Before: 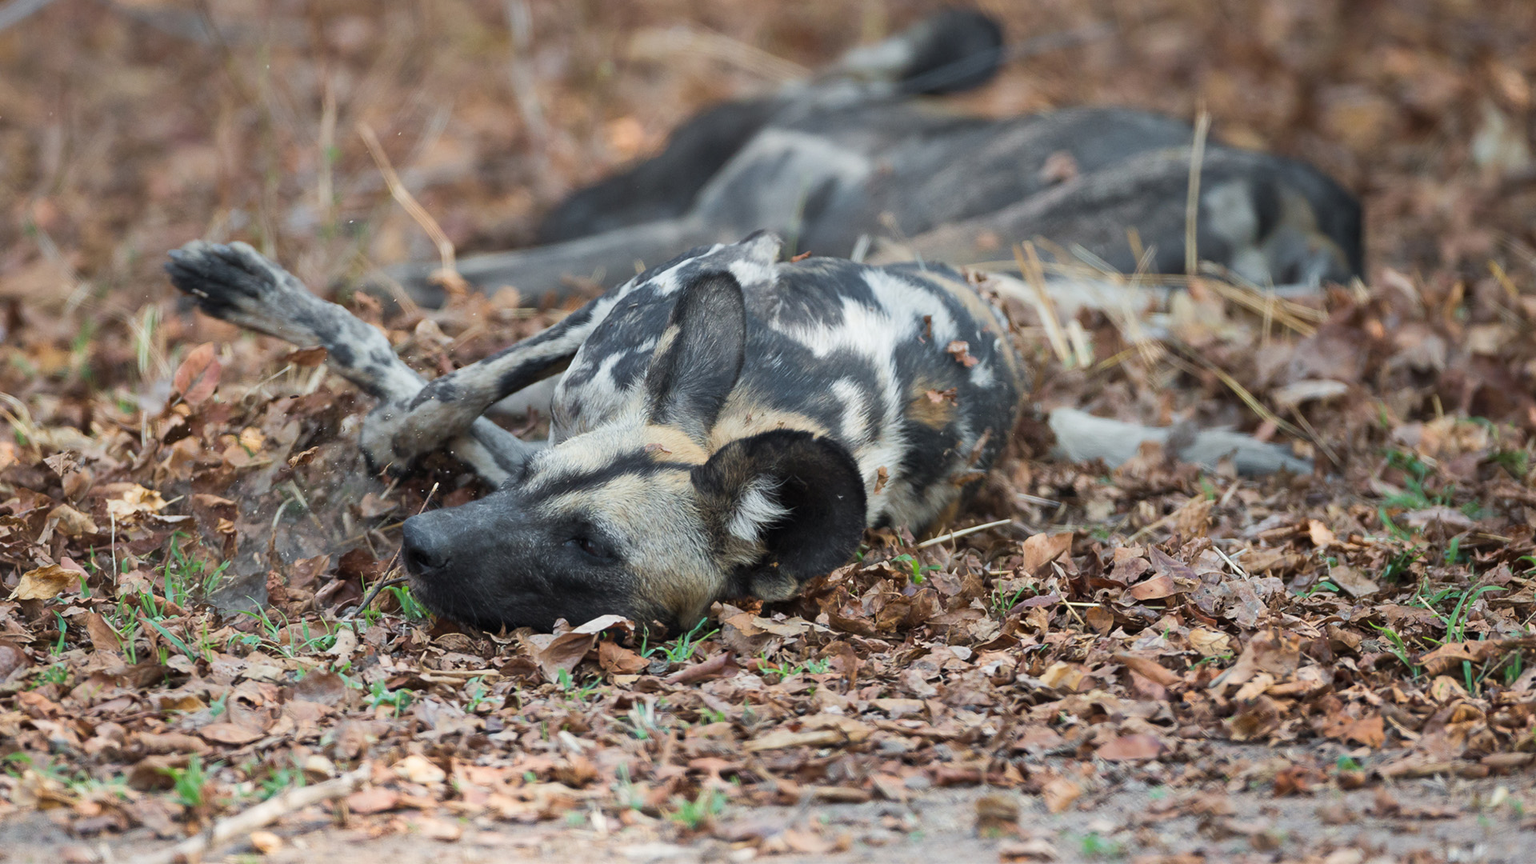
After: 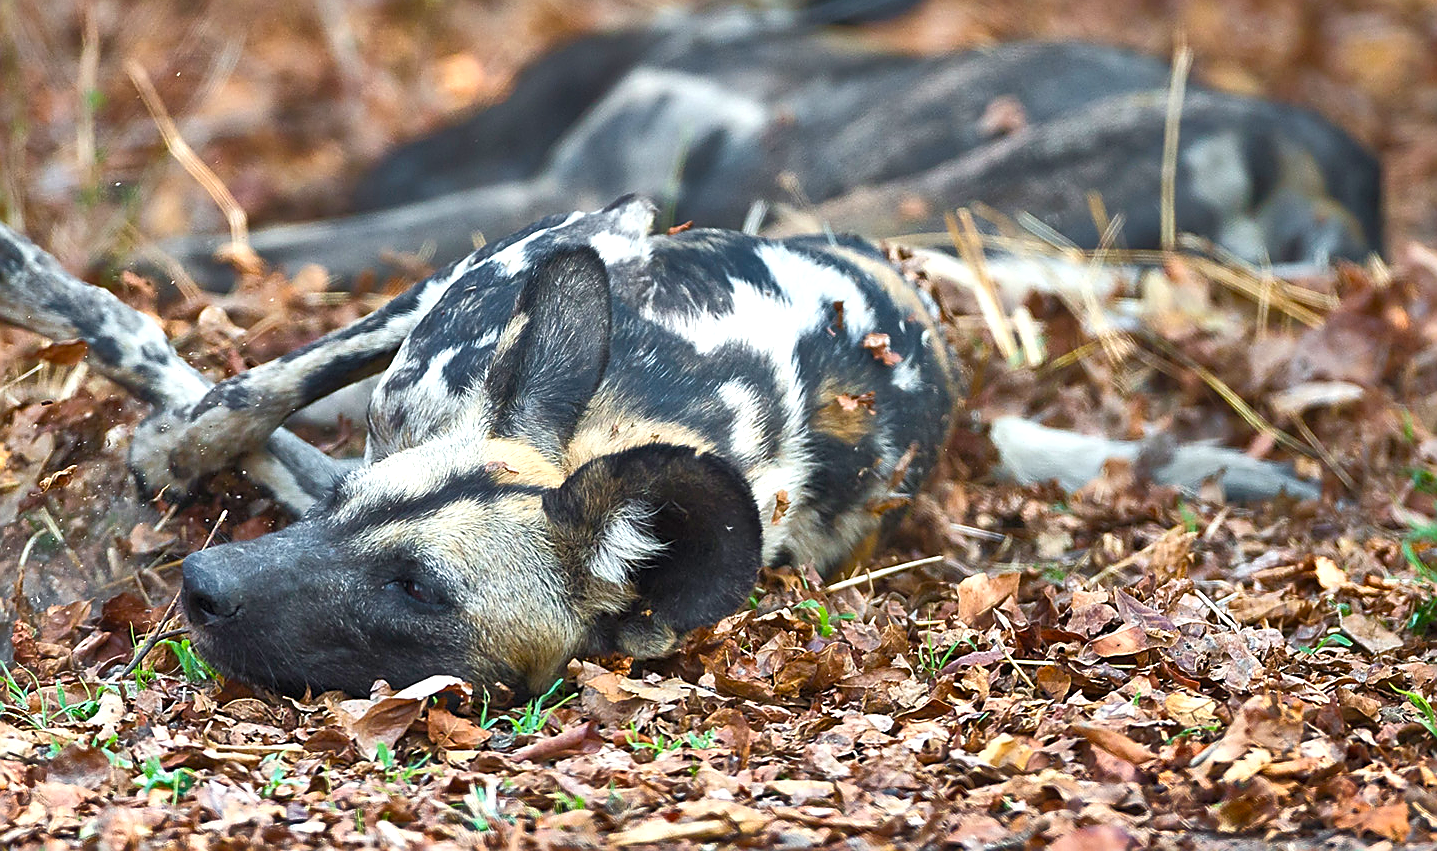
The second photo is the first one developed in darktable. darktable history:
exposure: black level correction 0, exposure 1.125 EV, compensate exposure bias true, compensate highlight preservation false
color balance rgb: perceptual saturation grading › global saturation 35%, perceptual saturation grading › highlights -25%, perceptual saturation grading › shadows 25%, global vibrance 10%
crop: left 16.768%, top 8.653%, right 8.362%, bottom 12.485%
sharpen: radius 1.4, amount 1.25, threshold 0.7
shadows and highlights: shadows 80.73, white point adjustment -9.07, highlights -61.46, soften with gaussian
